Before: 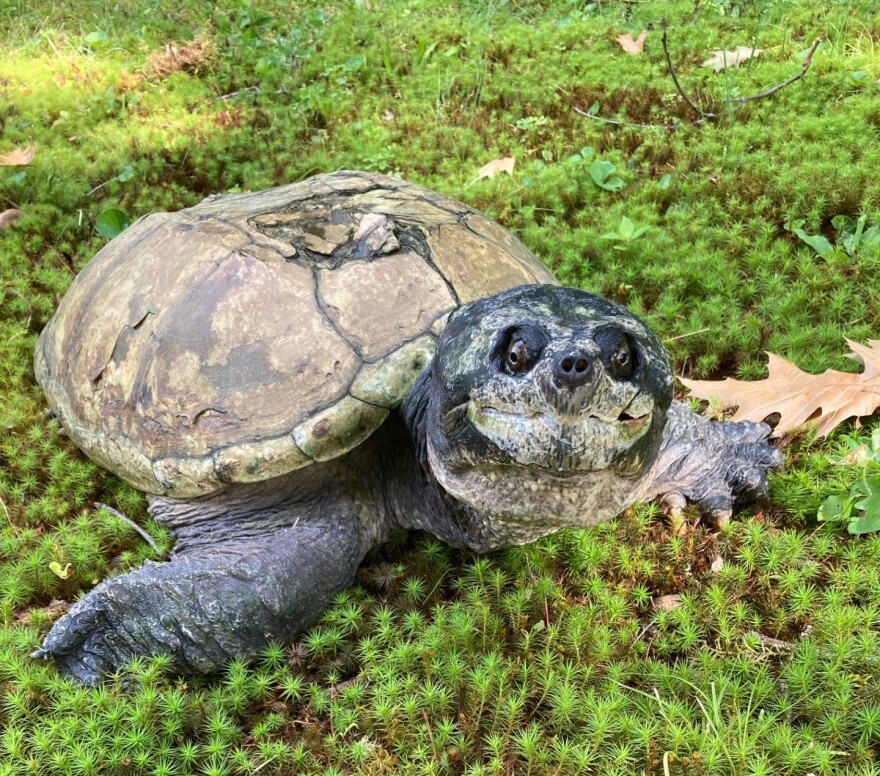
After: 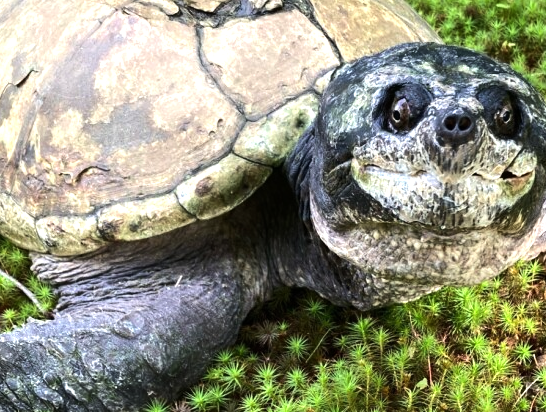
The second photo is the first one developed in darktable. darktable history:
crop: left 13.312%, top 31.28%, right 24.627%, bottom 15.582%
tone equalizer: -8 EV -0.75 EV, -7 EV -0.7 EV, -6 EV -0.6 EV, -5 EV -0.4 EV, -3 EV 0.4 EV, -2 EV 0.6 EV, -1 EV 0.7 EV, +0 EV 0.75 EV, edges refinement/feathering 500, mask exposure compensation -1.57 EV, preserve details no
